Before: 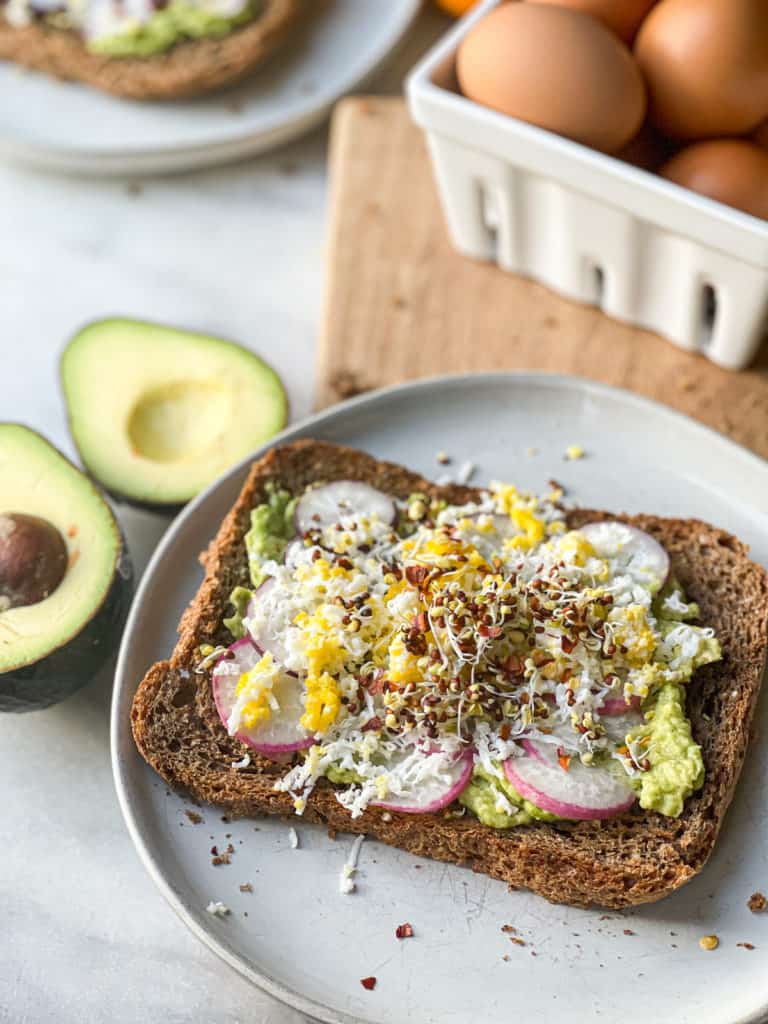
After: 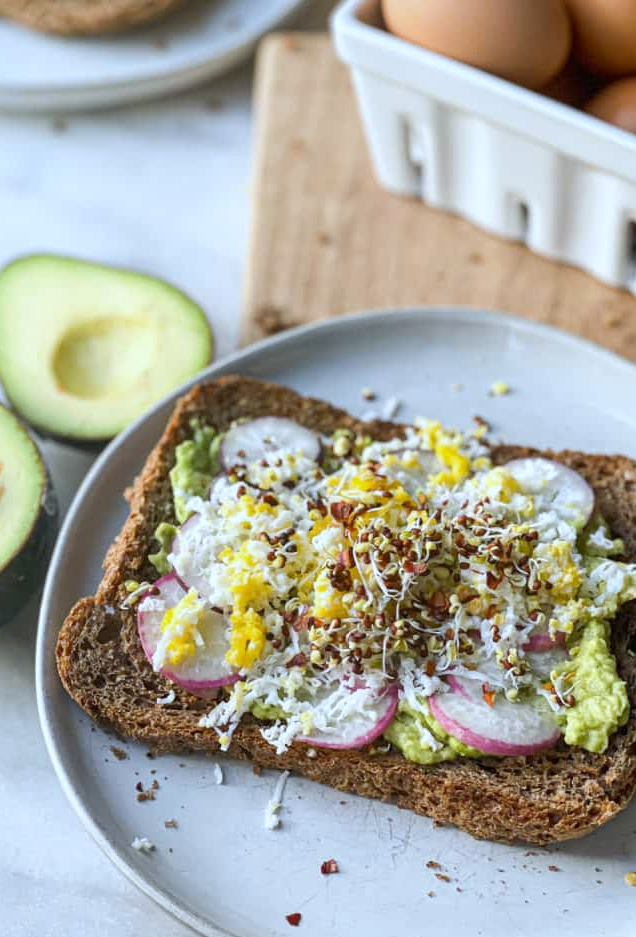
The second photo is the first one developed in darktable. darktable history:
crop: left 9.807%, top 6.259%, right 7.334%, bottom 2.177%
white balance: red 0.924, blue 1.095
